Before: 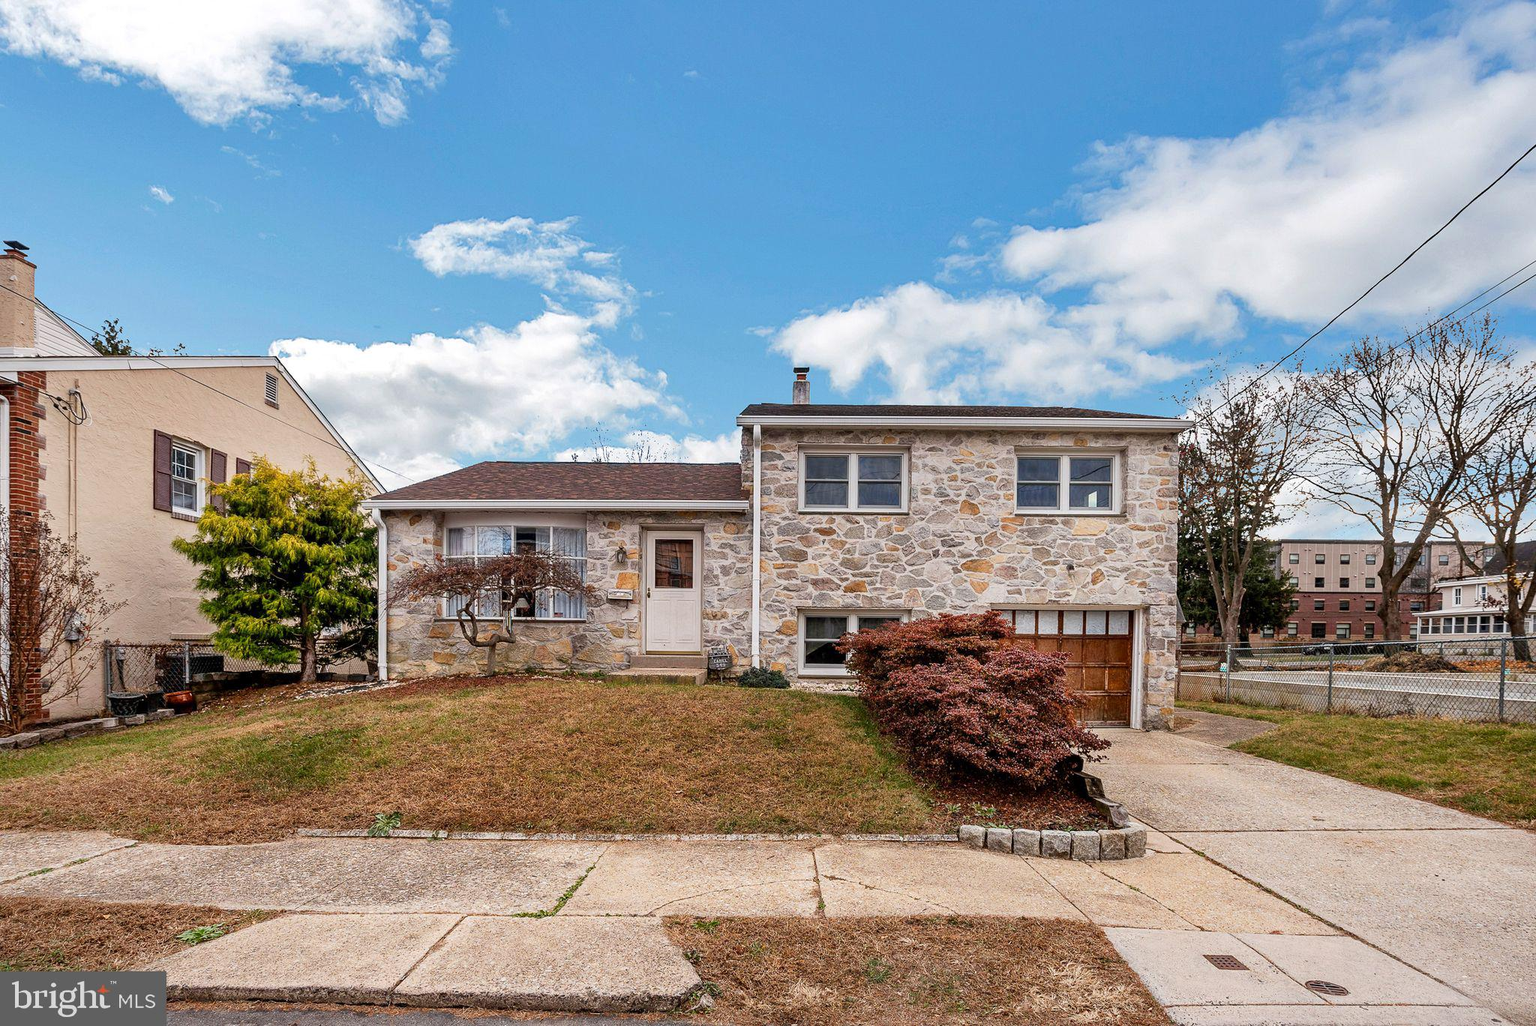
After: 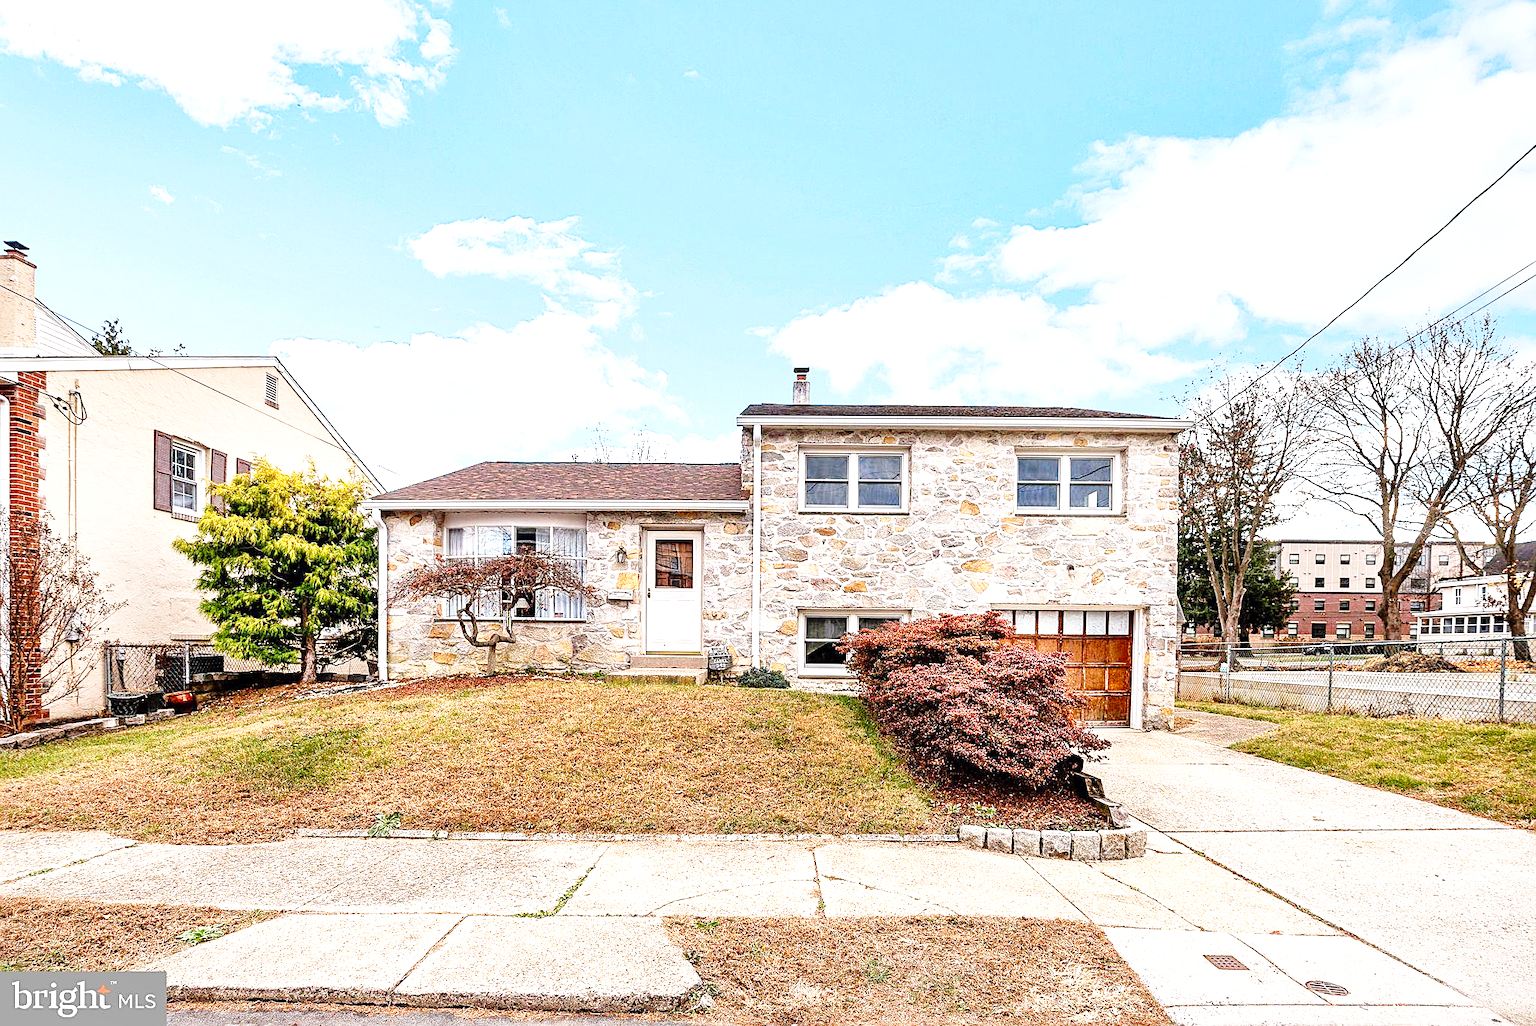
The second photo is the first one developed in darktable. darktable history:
exposure: black level correction 0, exposure 0.883 EV, compensate highlight preservation false
base curve: curves: ch0 [(0, 0) (0.028, 0.03) (0.121, 0.232) (0.46, 0.748) (0.859, 0.968) (1, 1)], preserve colors none
sharpen: on, module defaults
local contrast: mode bilateral grid, contrast 20, coarseness 50, detail 119%, midtone range 0.2
